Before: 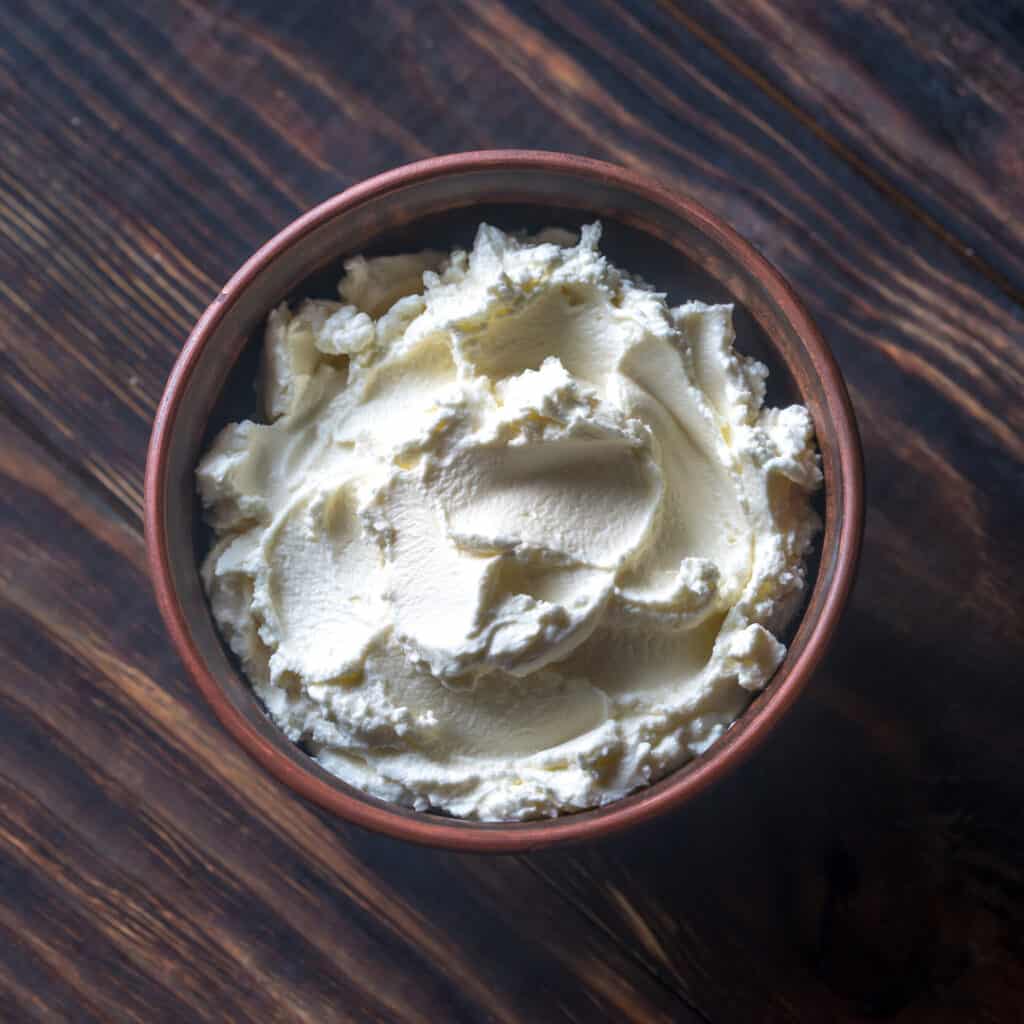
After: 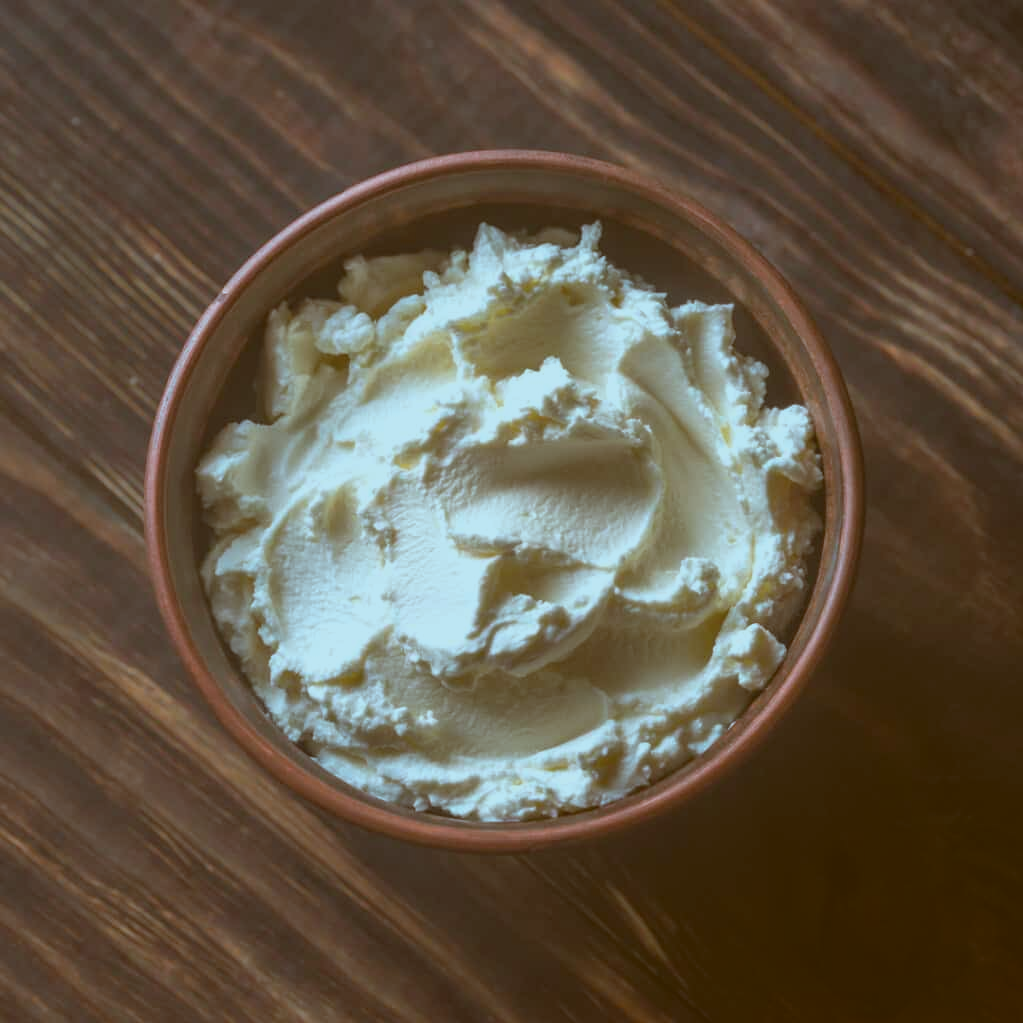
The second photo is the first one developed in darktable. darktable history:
contrast brightness saturation: contrast -0.258, saturation -0.434
color balance rgb: linear chroma grading › global chroma 14.764%, perceptual saturation grading › global saturation 25.373%, global vibrance 5.368%, contrast 3.33%
base curve: curves: ch0 [(0, 0) (0.303, 0.277) (1, 1)], preserve colors none
crop and rotate: left 0.097%, bottom 0.013%
color correction: highlights a* -14.45, highlights b* -16.5, shadows a* 10.52, shadows b* 29.35
